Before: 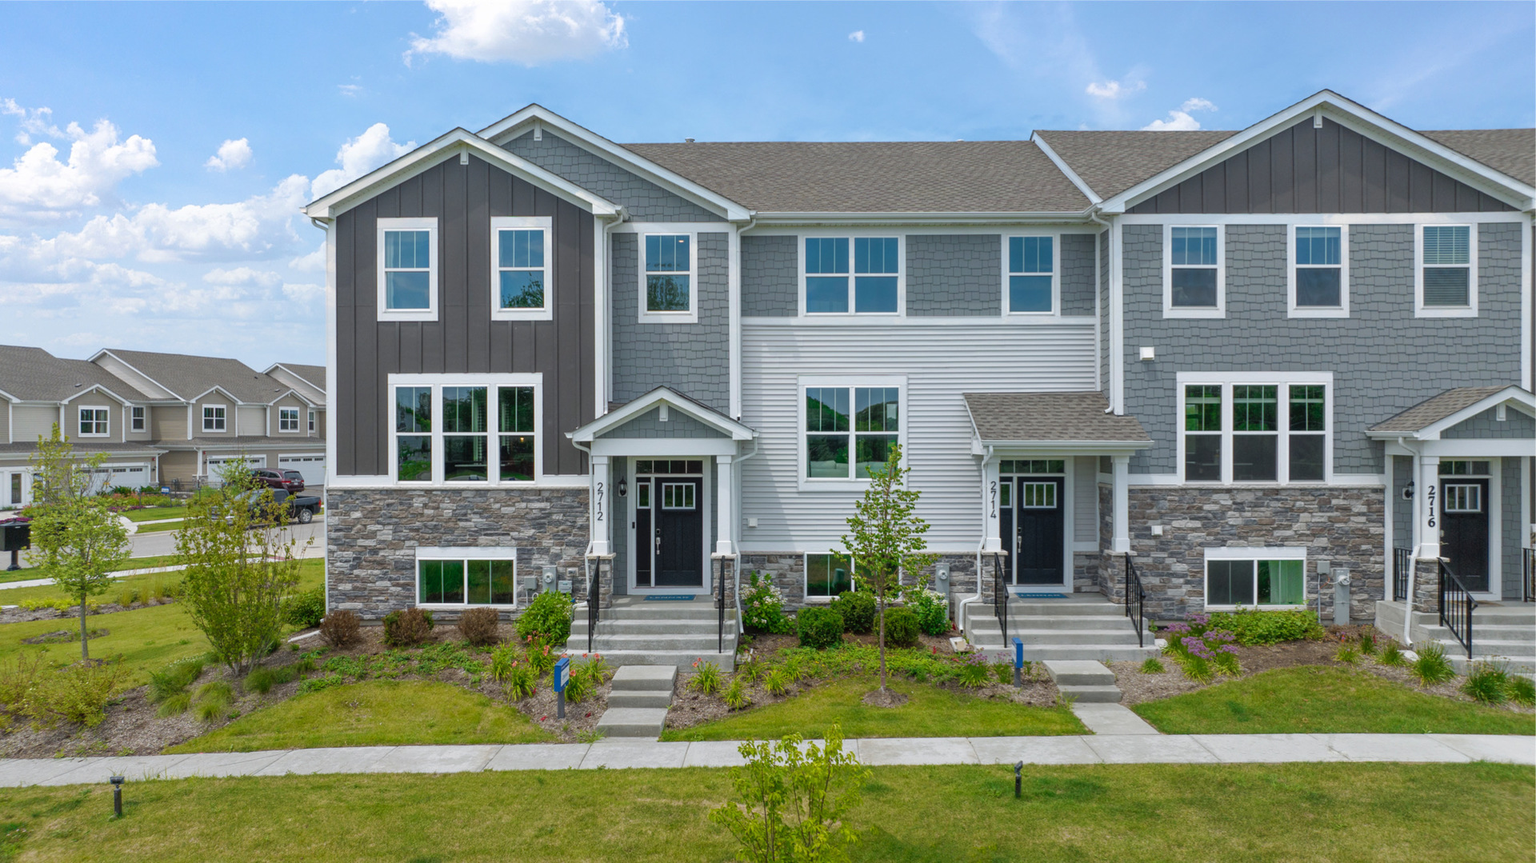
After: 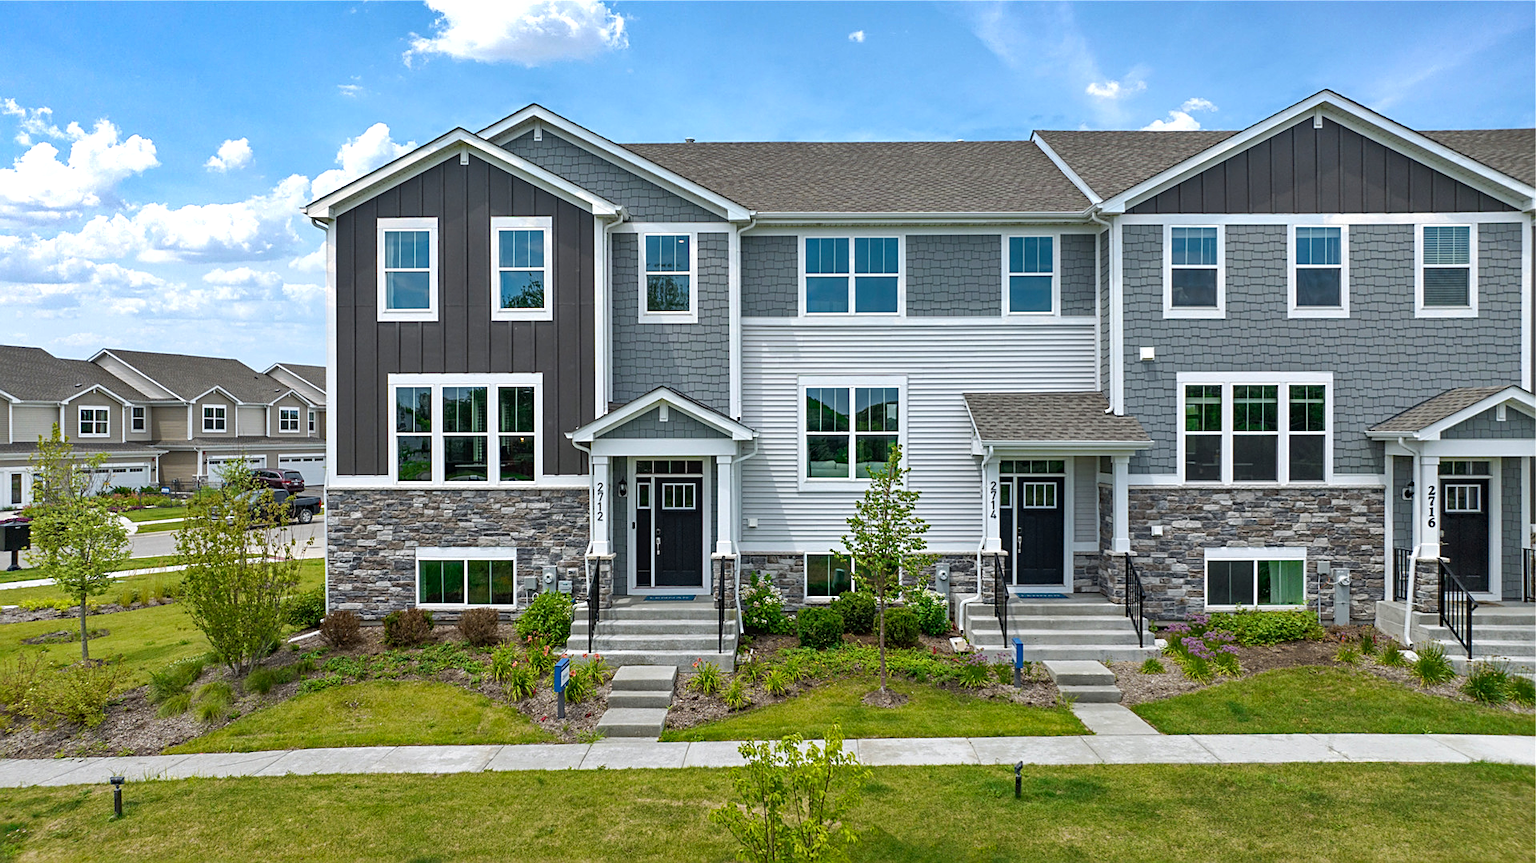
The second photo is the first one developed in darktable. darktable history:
sharpen: on, module defaults
haze removal: compatibility mode true, adaptive false
tone equalizer: -8 EV -0.38 EV, -7 EV -0.412 EV, -6 EV -0.308 EV, -5 EV -0.184 EV, -3 EV 0.226 EV, -2 EV 0.33 EV, -1 EV 0.405 EV, +0 EV 0.426 EV, edges refinement/feathering 500, mask exposure compensation -1.57 EV, preserve details no
shadows and highlights: soften with gaussian
